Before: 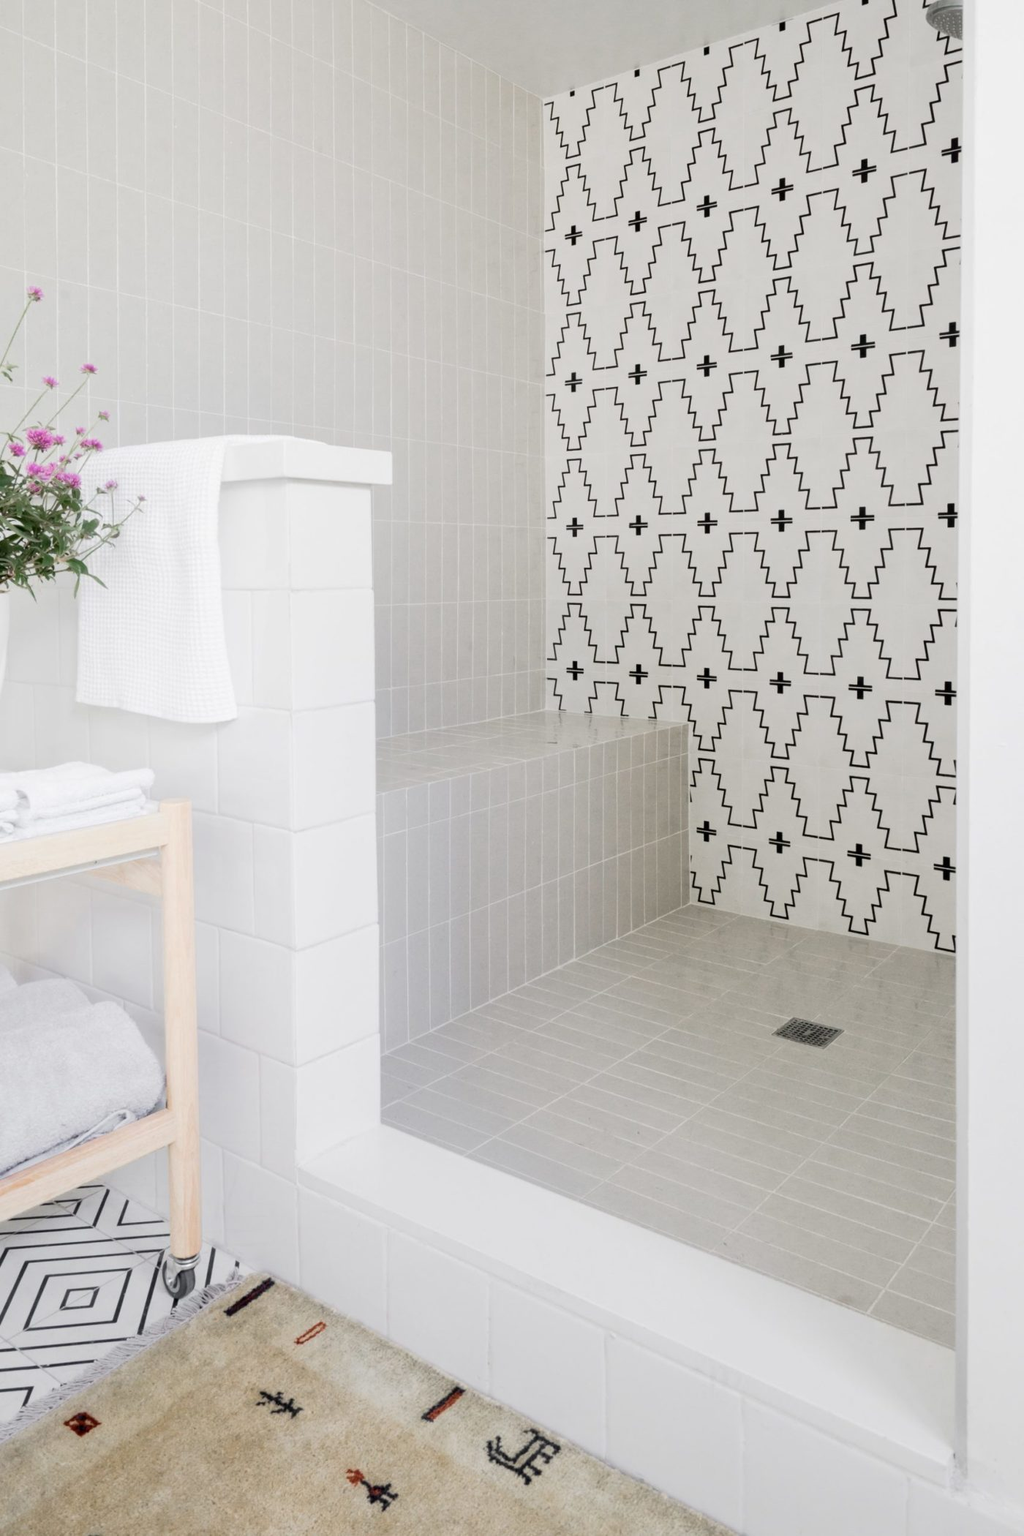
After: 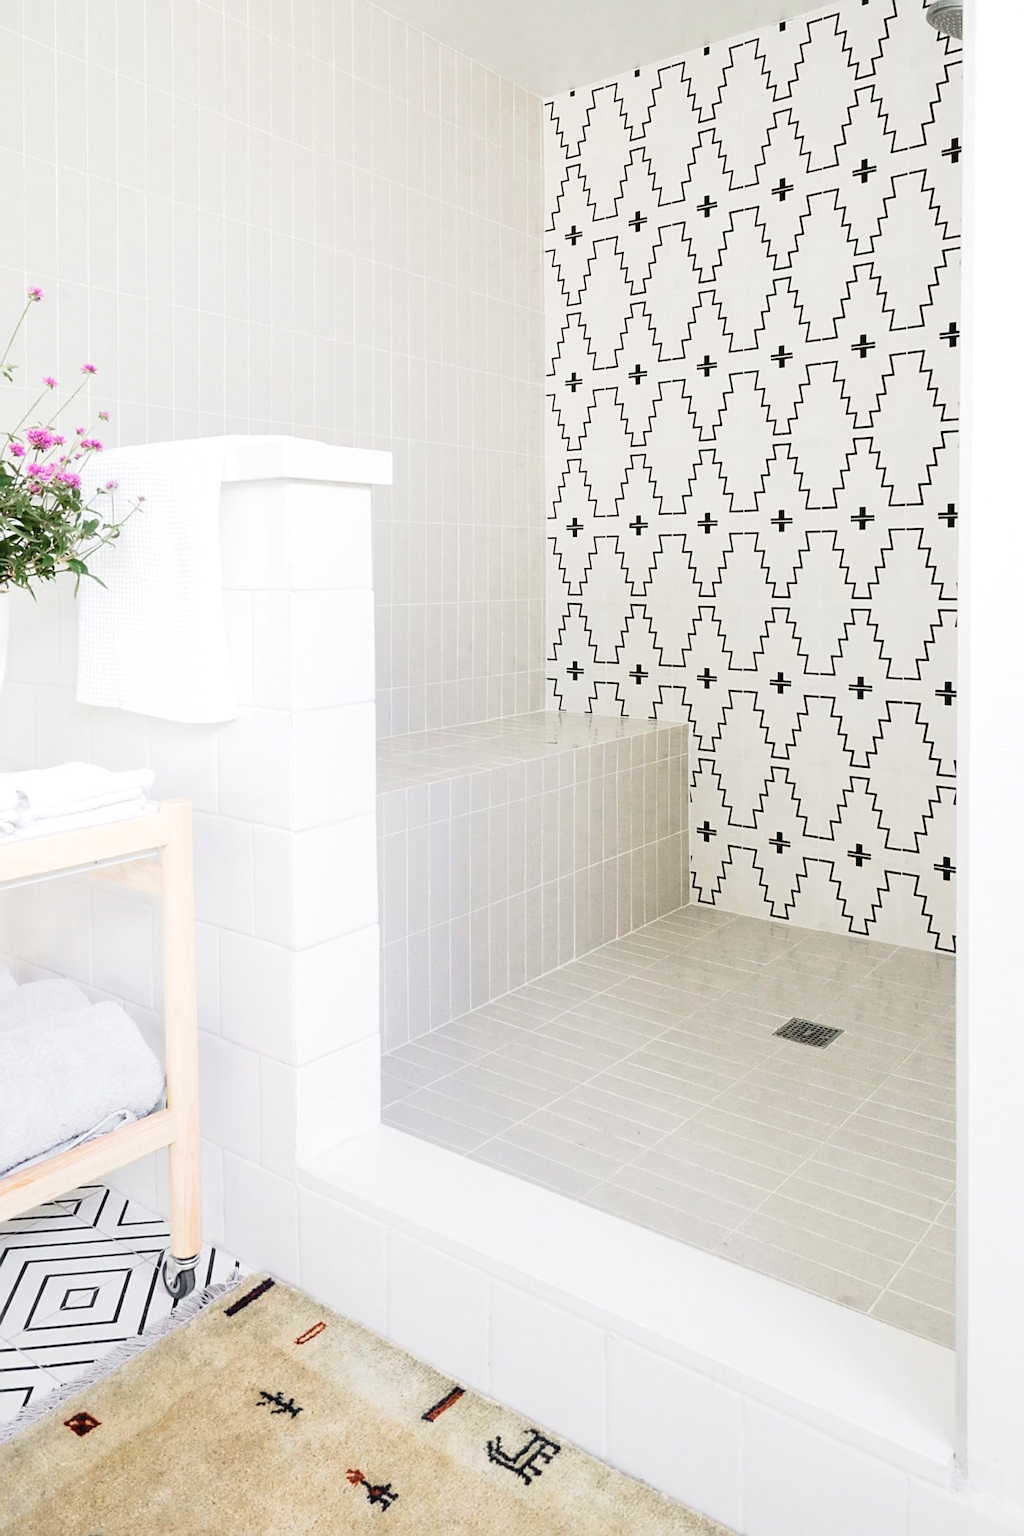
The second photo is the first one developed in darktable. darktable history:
tone curve: curves: ch0 [(0, 0.036) (0.119, 0.115) (0.466, 0.498) (0.715, 0.767) (0.817, 0.865) (1, 0.998)]; ch1 [(0, 0) (0.377, 0.424) (0.442, 0.491) (0.487, 0.498) (0.514, 0.512) (0.536, 0.577) (0.66, 0.724) (1, 1)]; ch2 [(0, 0) (0.38, 0.405) (0.463, 0.443) (0.492, 0.486) (0.526, 0.541) (0.578, 0.598) (1, 1)], preserve colors none
exposure: exposure 0.252 EV, compensate highlight preservation false
sharpen: on, module defaults
velvia: on, module defaults
